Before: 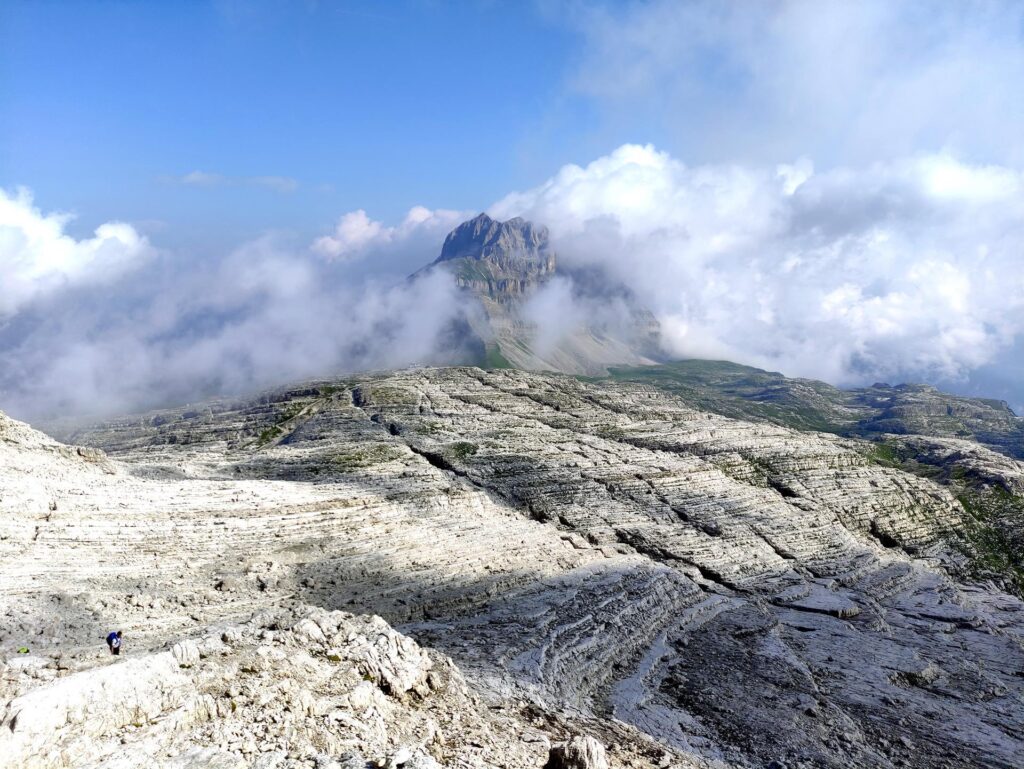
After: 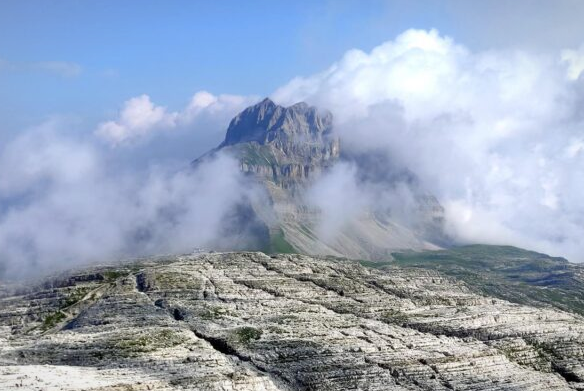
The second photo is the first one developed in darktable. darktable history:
vignetting: fall-off start 97.43%, fall-off radius 99.8%, width/height ratio 1.375
crop: left 21.184%, top 15.043%, right 21.699%, bottom 33.993%
